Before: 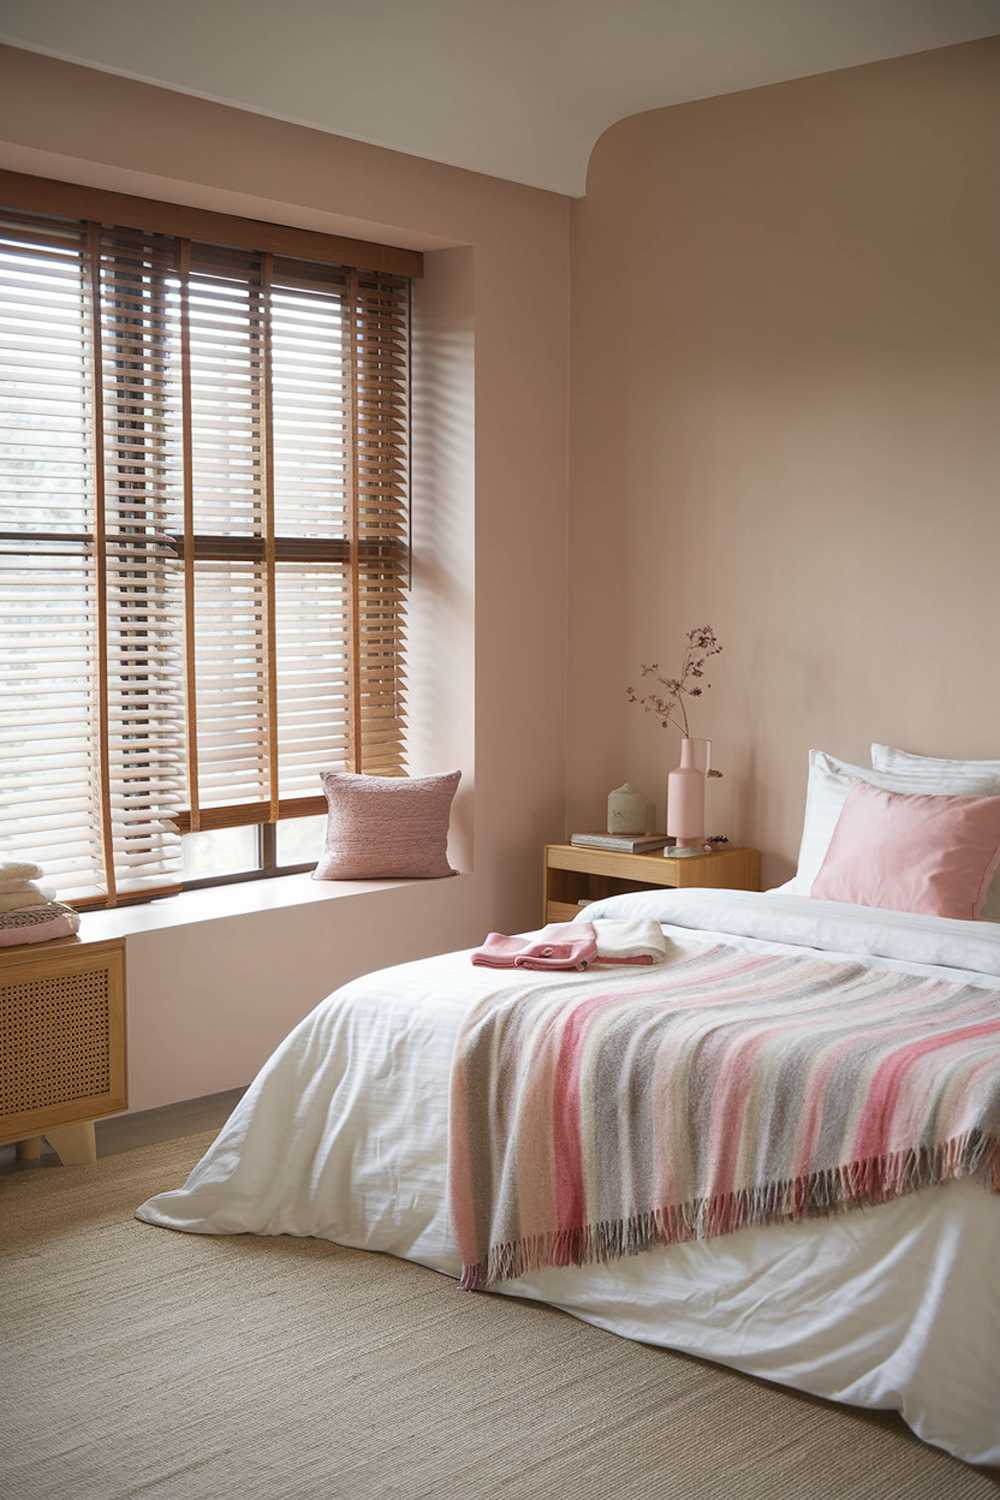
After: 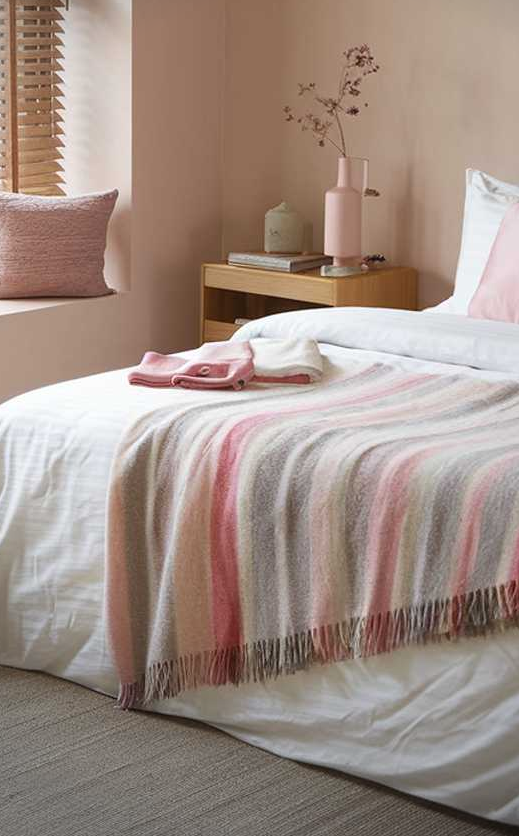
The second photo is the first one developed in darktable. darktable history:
crop: left 34.319%, top 38.779%, right 13.763%, bottom 5.486%
vignetting: center (0.217, -0.227)
